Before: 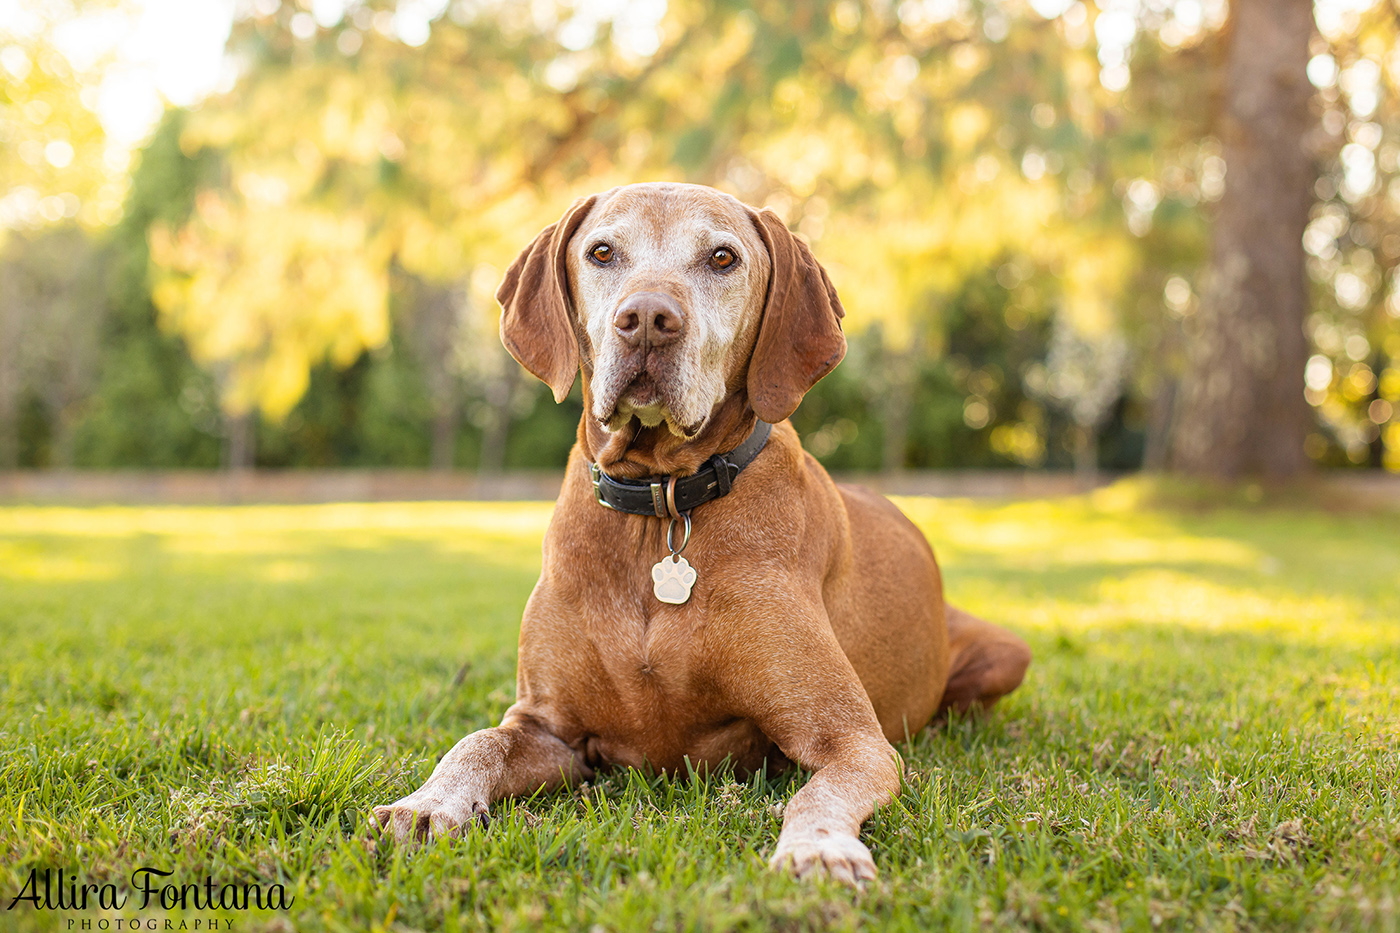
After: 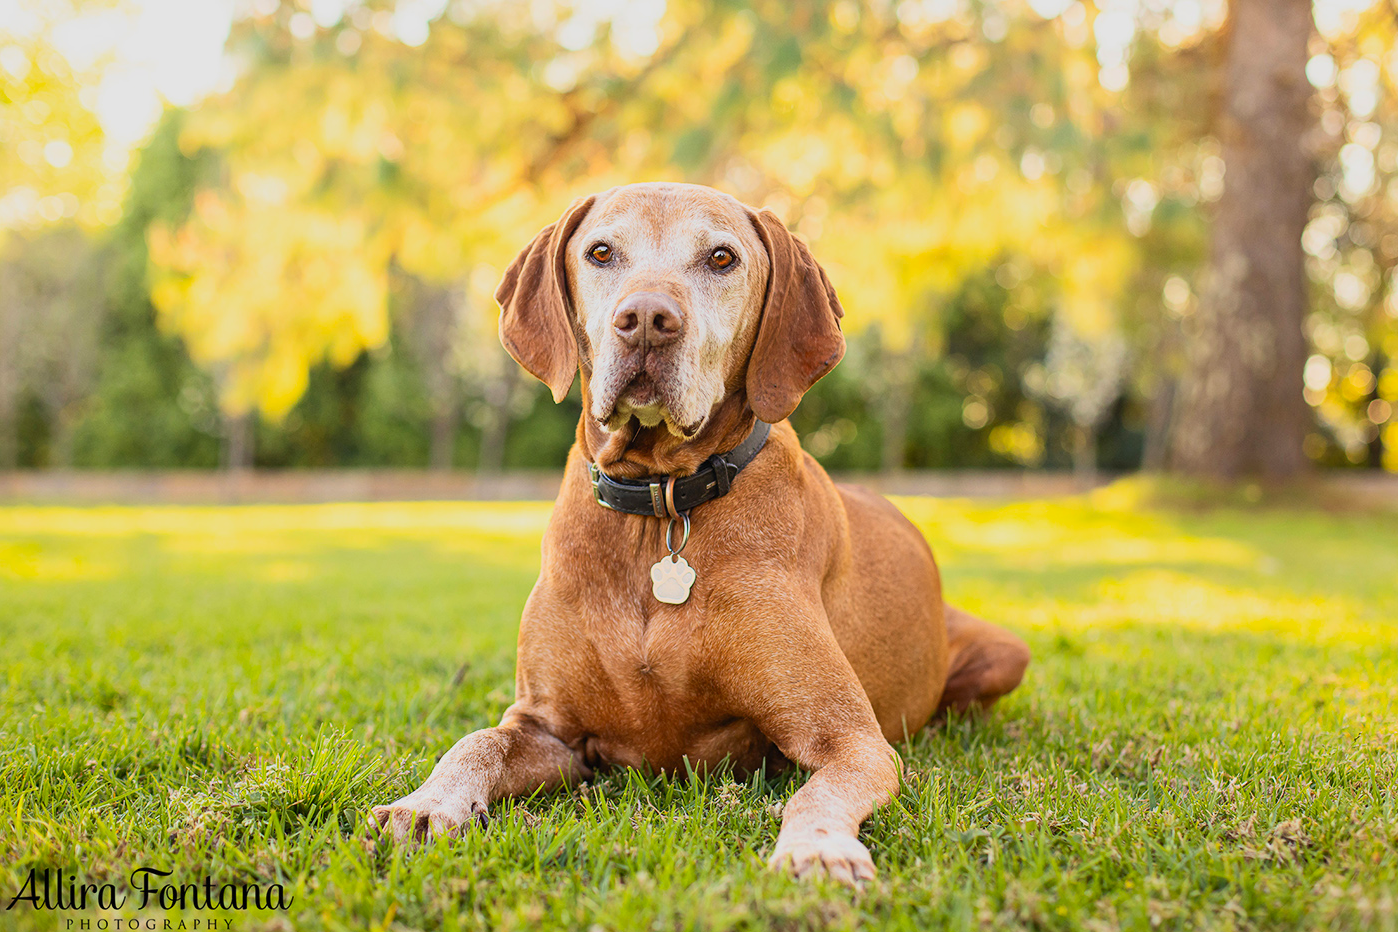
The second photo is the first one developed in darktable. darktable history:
contrast brightness saturation: contrast 0.2, brightness 0.15, saturation 0.14
shadows and highlights: radius 121.13, shadows 21.4, white point adjustment -9.72, highlights -14.39, soften with gaussian
crop and rotate: left 0.126%
